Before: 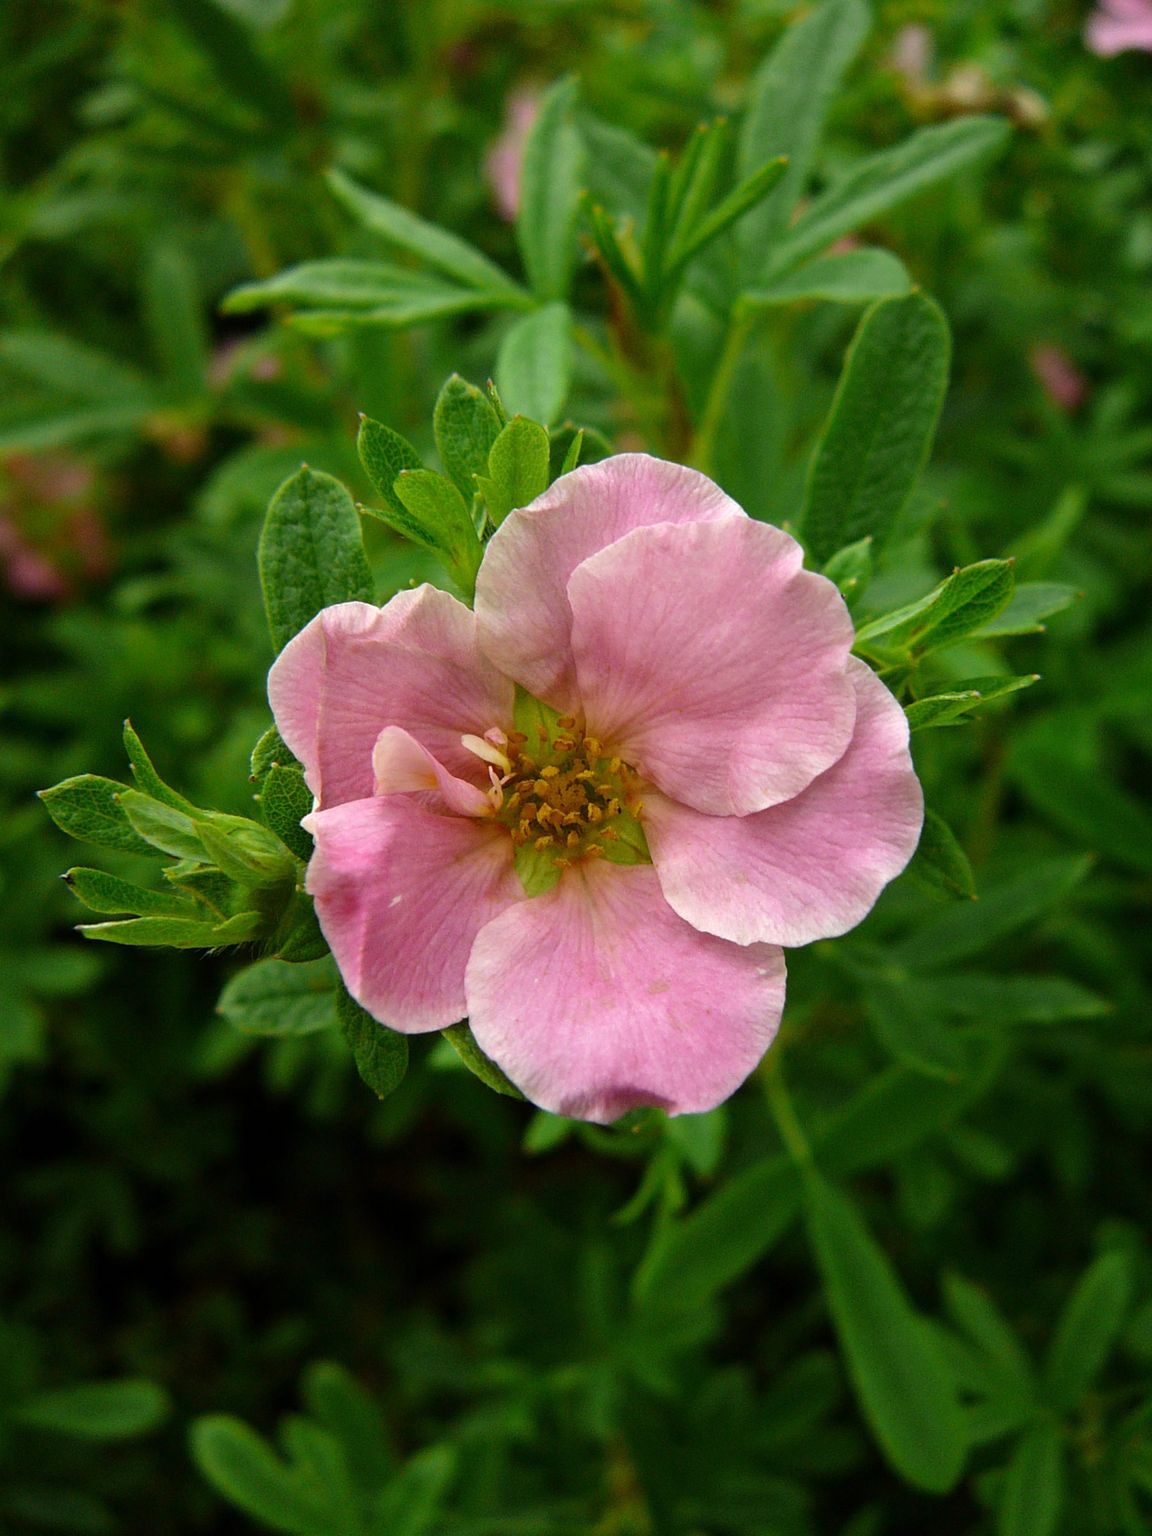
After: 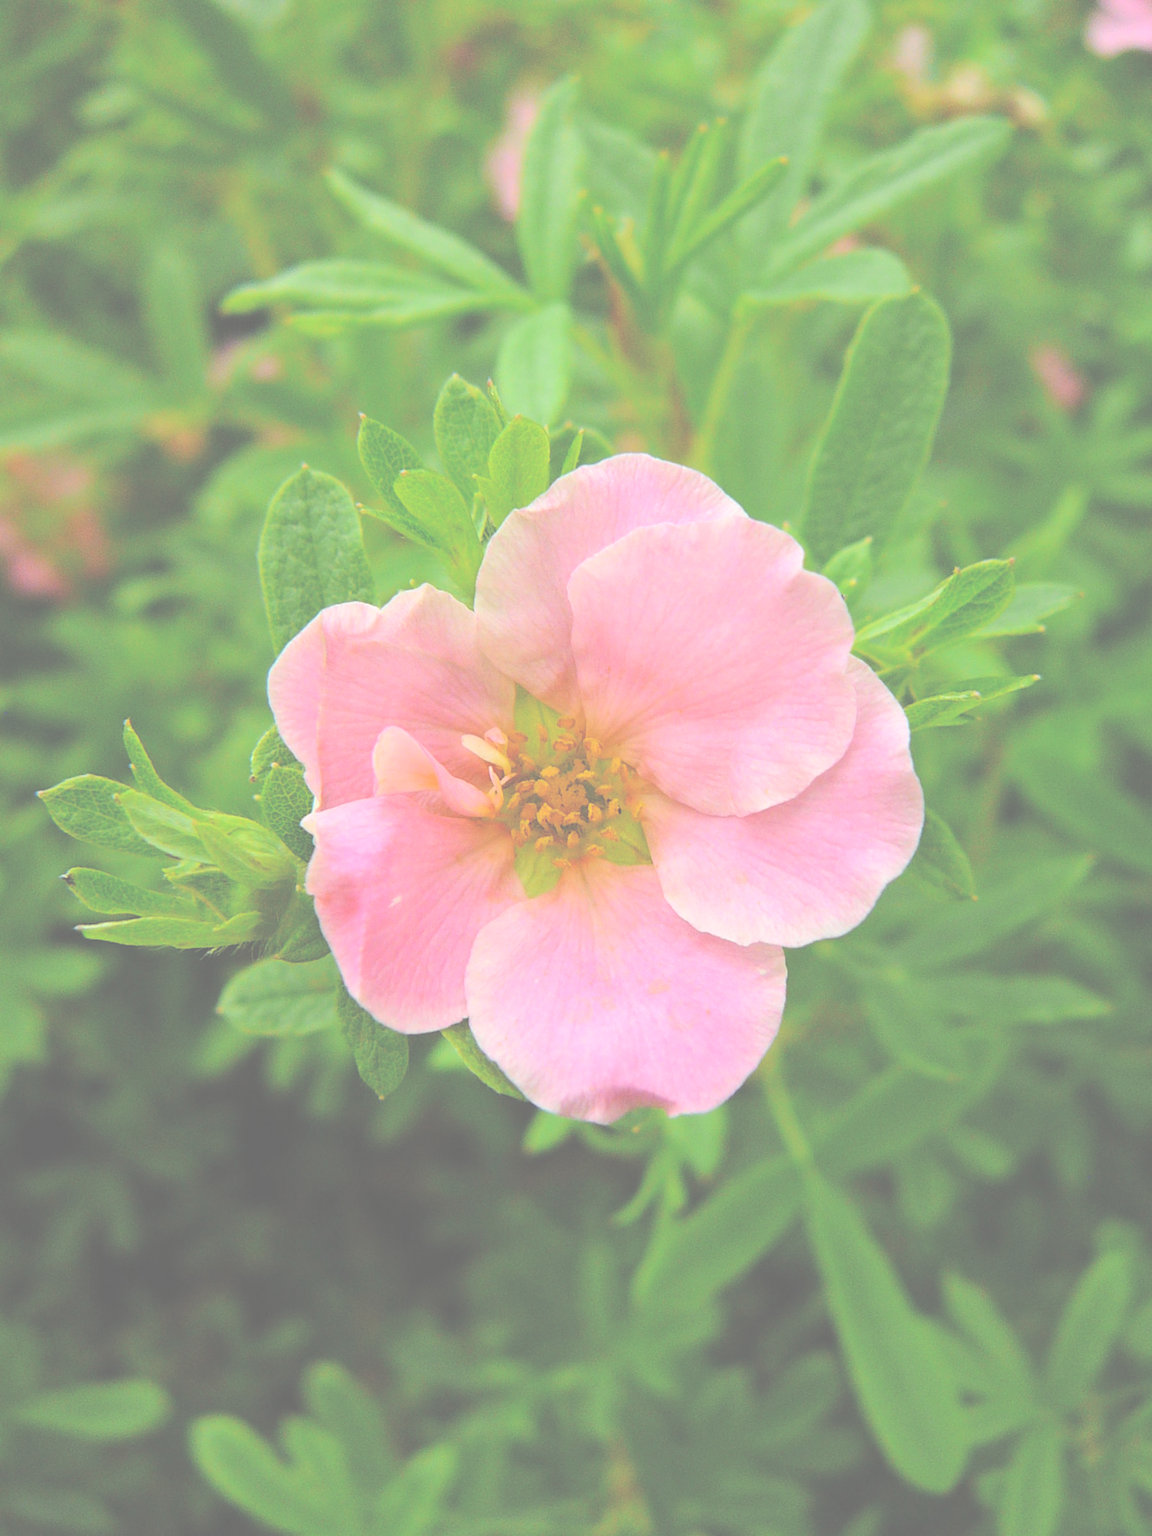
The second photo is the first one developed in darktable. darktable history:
contrast brightness saturation: brightness 0.996
exposure: black level correction -0.013, exposure -0.193 EV, compensate highlight preservation false
